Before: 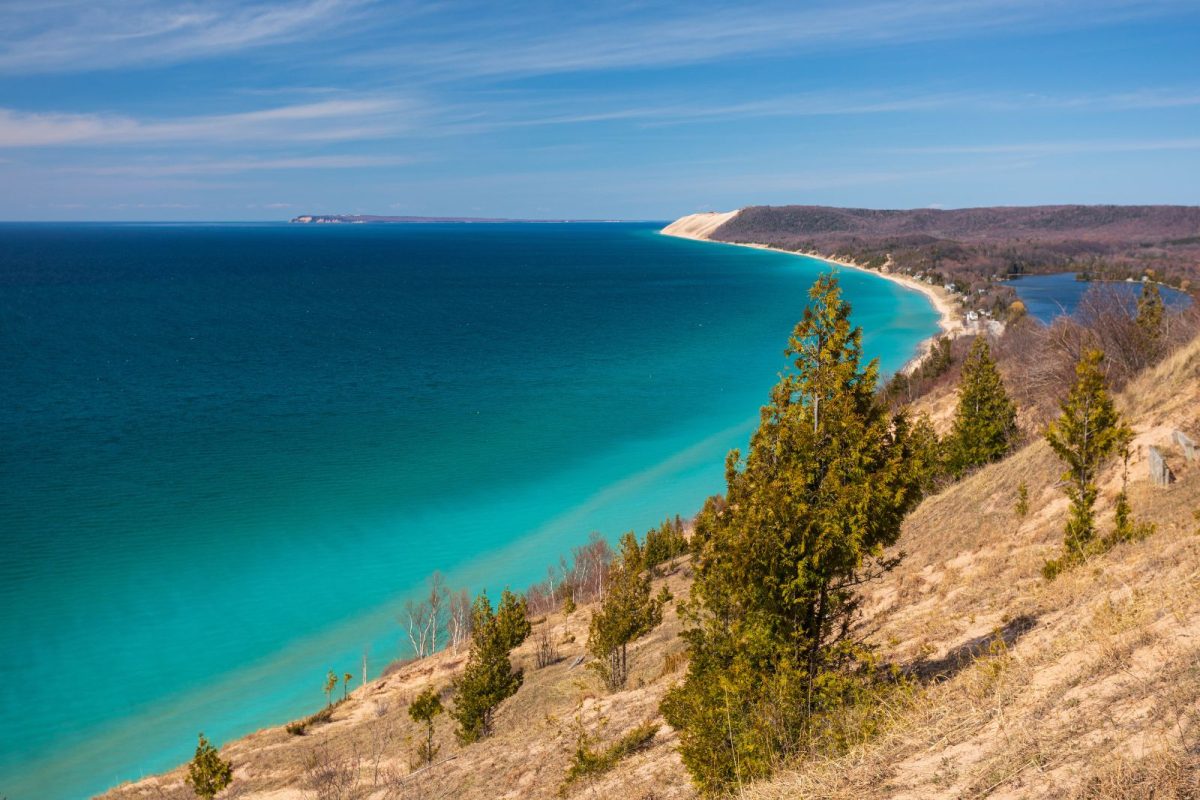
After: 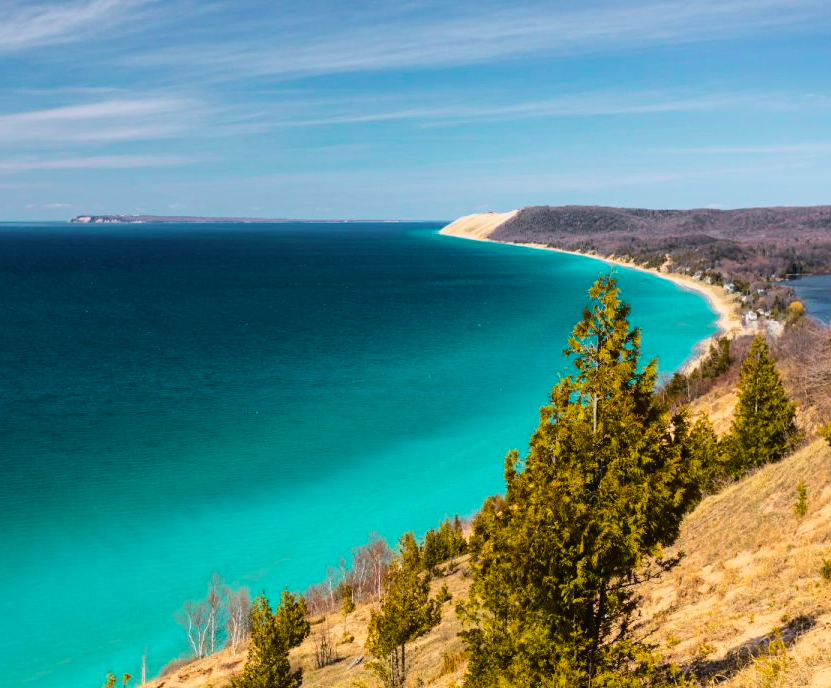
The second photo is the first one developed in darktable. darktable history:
color balance rgb: perceptual saturation grading › global saturation 20%, global vibrance 20%
tone curve: curves: ch0 [(0, 0.023) (0.104, 0.058) (0.21, 0.162) (0.469, 0.524) (0.579, 0.65) (0.725, 0.8) (0.858, 0.903) (1, 0.974)]; ch1 [(0, 0) (0.414, 0.395) (0.447, 0.447) (0.502, 0.501) (0.521, 0.512) (0.57, 0.563) (0.618, 0.61) (0.654, 0.642) (1, 1)]; ch2 [(0, 0) (0.356, 0.408) (0.437, 0.453) (0.492, 0.485) (0.524, 0.508) (0.566, 0.567) (0.595, 0.604) (1, 1)], color space Lab, independent channels, preserve colors none
crop: left 18.479%, right 12.2%, bottom 13.971%
